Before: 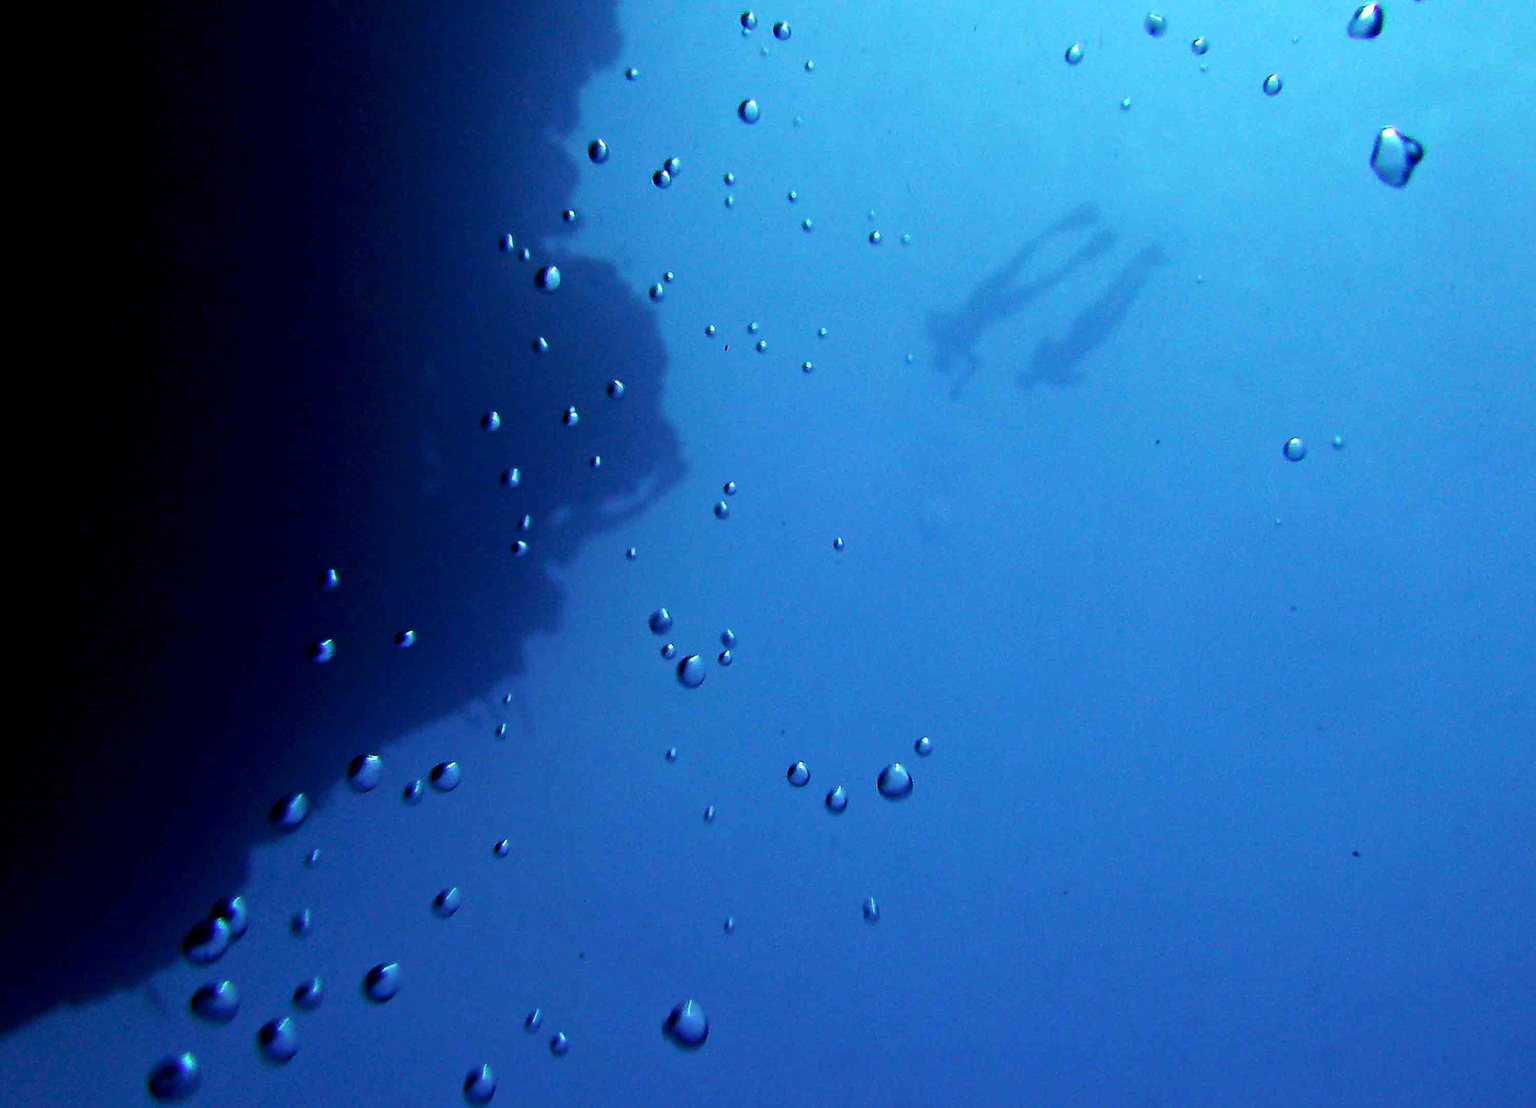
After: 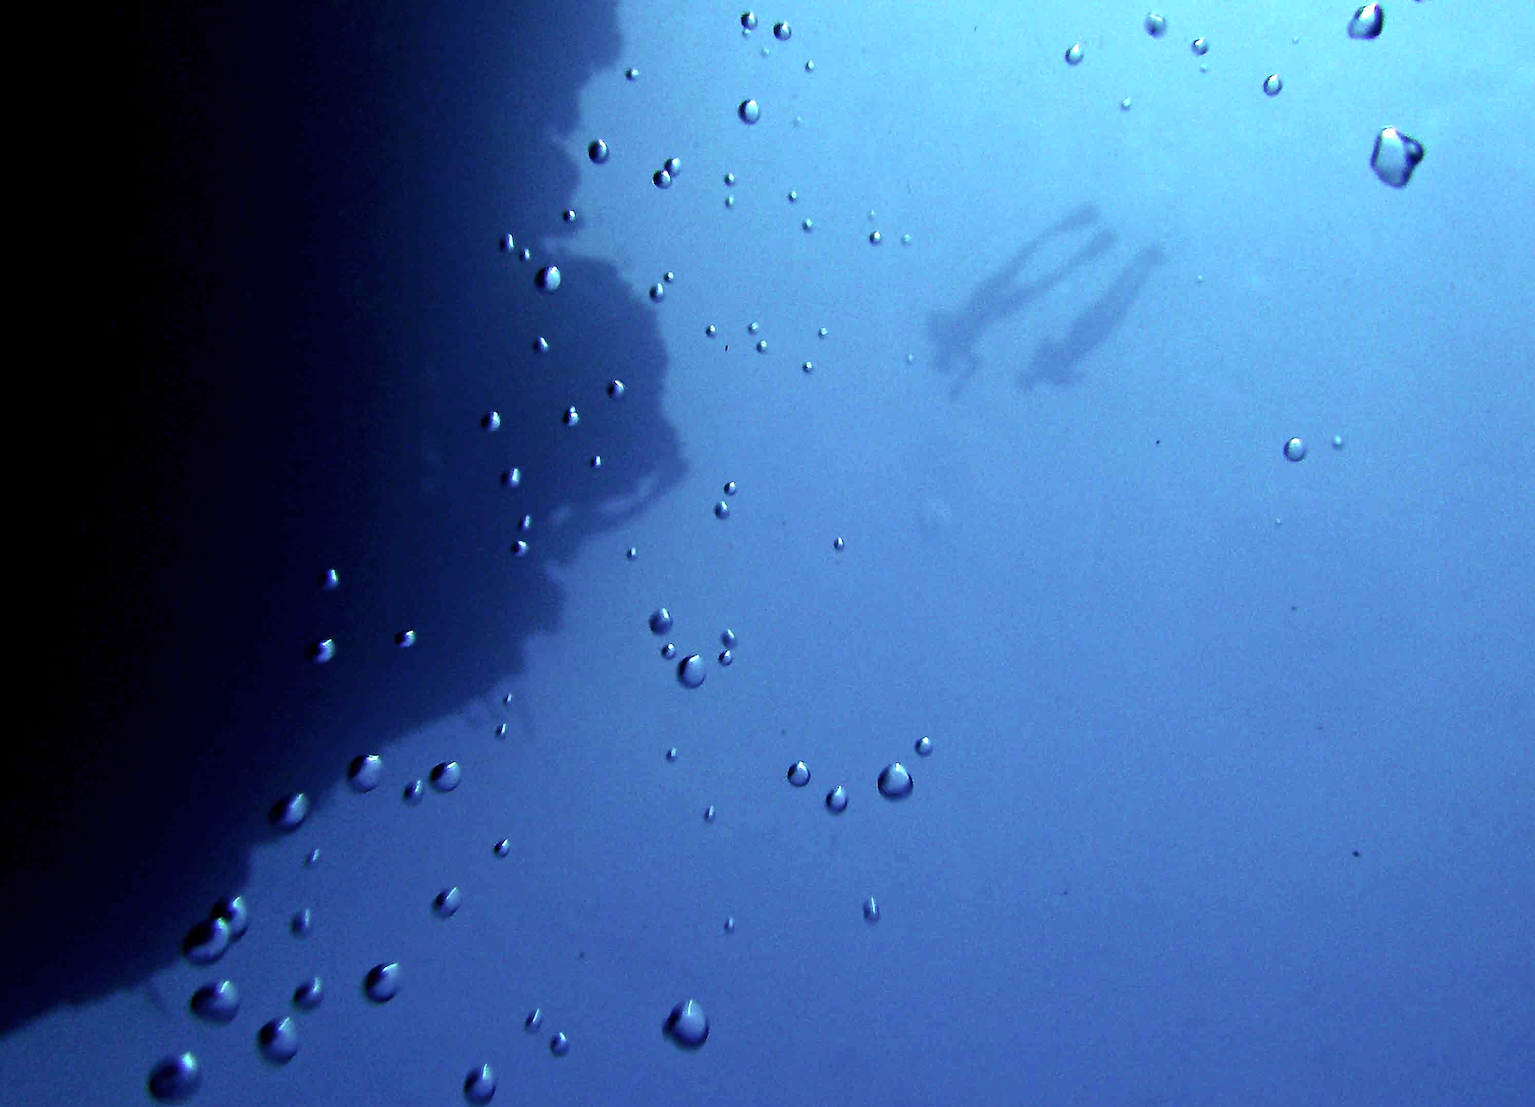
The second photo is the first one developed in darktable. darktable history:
color balance rgb: linear chroma grading › shadows -1.798%, linear chroma grading › highlights -14.622%, linear chroma grading › global chroma -9.799%, linear chroma grading › mid-tones -9.985%, perceptual saturation grading › global saturation 0.224%, perceptual brilliance grading › global brilliance 9.966%, global vibrance 11.442%, contrast 4.951%
